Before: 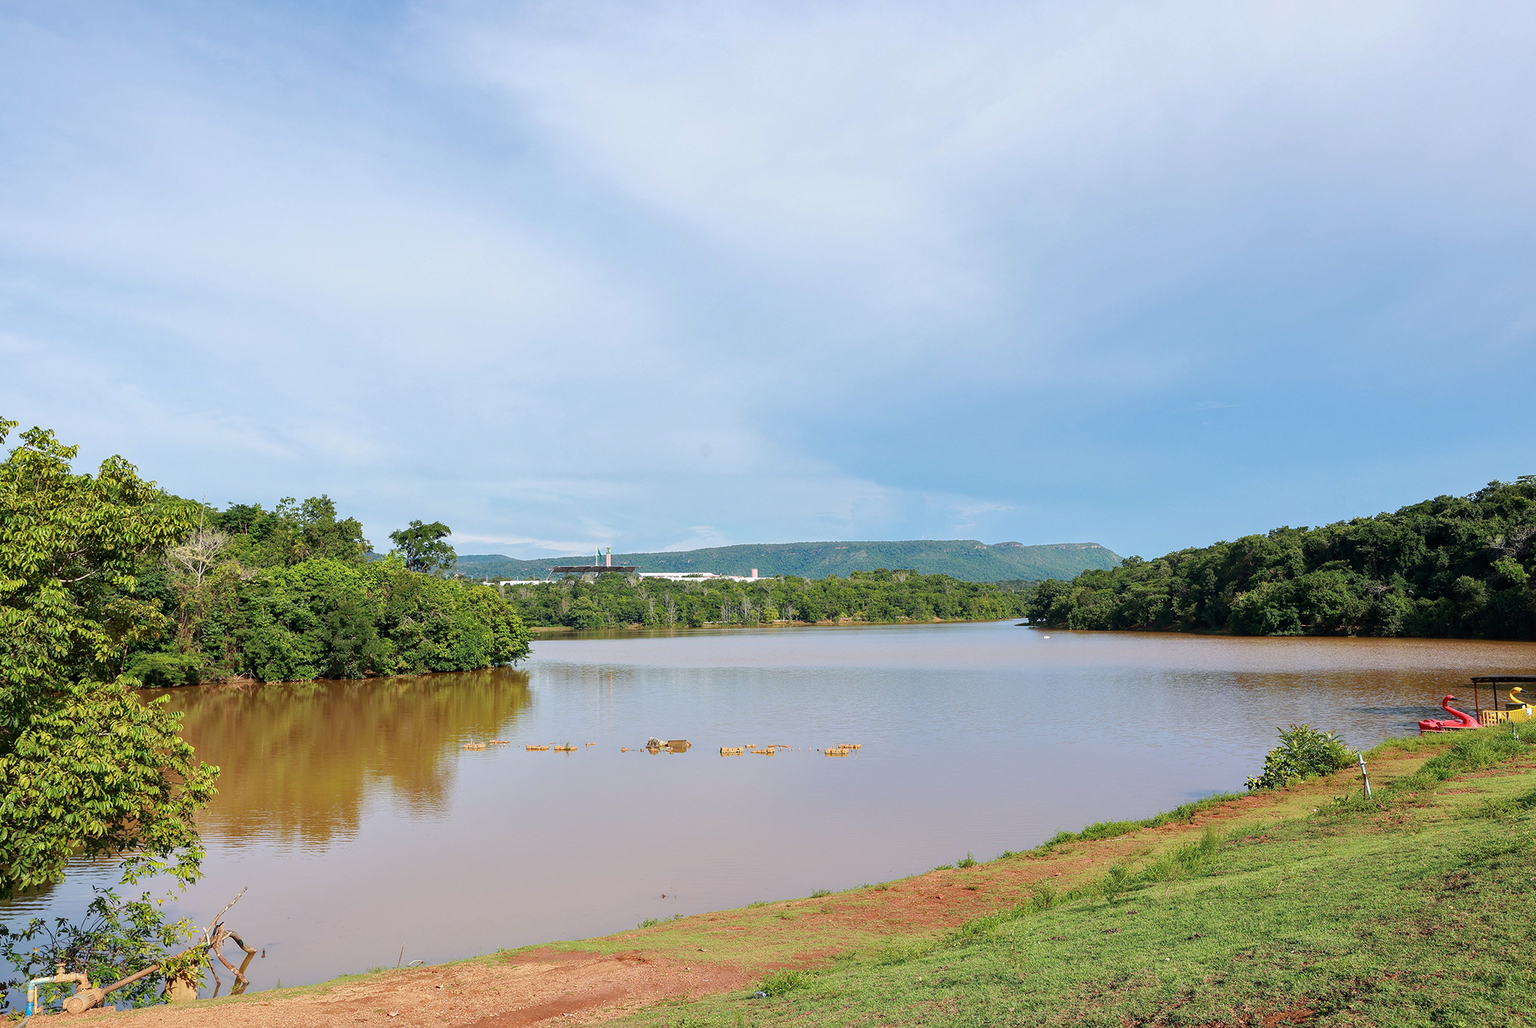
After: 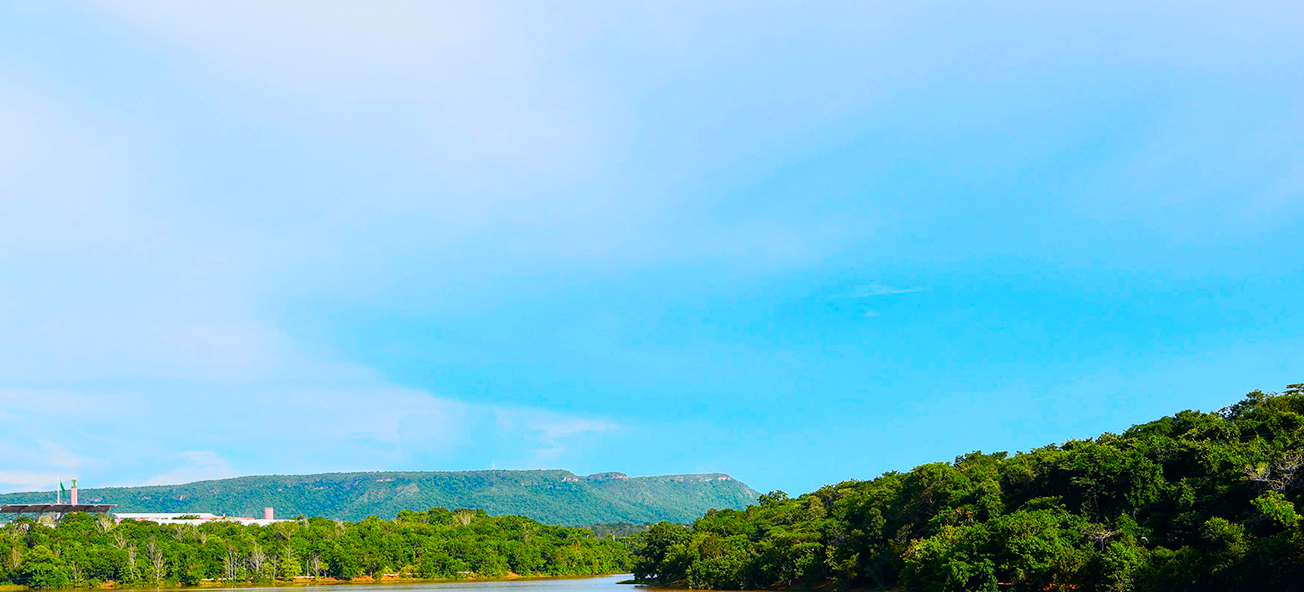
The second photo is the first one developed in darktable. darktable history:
color balance rgb: linear chroma grading › global chroma 15%, perceptual saturation grading › global saturation 30%
tone curve: curves: ch0 [(0, 0.006) (0.037, 0.022) (0.123, 0.105) (0.19, 0.173) (0.277, 0.279) (0.474, 0.517) (0.597, 0.662) (0.687, 0.774) (0.855, 0.891) (1, 0.982)]; ch1 [(0, 0) (0.243, 0.245) (0.422, 0.415) (0.493, 0.495) (0.508, 0.503) (0.544, 0.552) (0.557, 0.582) (0.626, 0.672) (0.694, 0.732) (1, 1)]; ch2 [(0, 0) (0.249, 0.216) (0.356, 0.329) (0.424, 0.442) (0.476, 0.483) (0.498, 0.5) (0.517, 0.519) (0.532, 0.539) (0.562, 0.596) (0.614, 0.662) (0.706, 0.757) (0.808, 0.809) (0.991, 0.968)], color space Lab, independent channels, preserve colors none
crop: left 36.005%, top 18.293%, right 0.31%, bottom 38.444%
contrast brightness saturation: saturation 0.18
